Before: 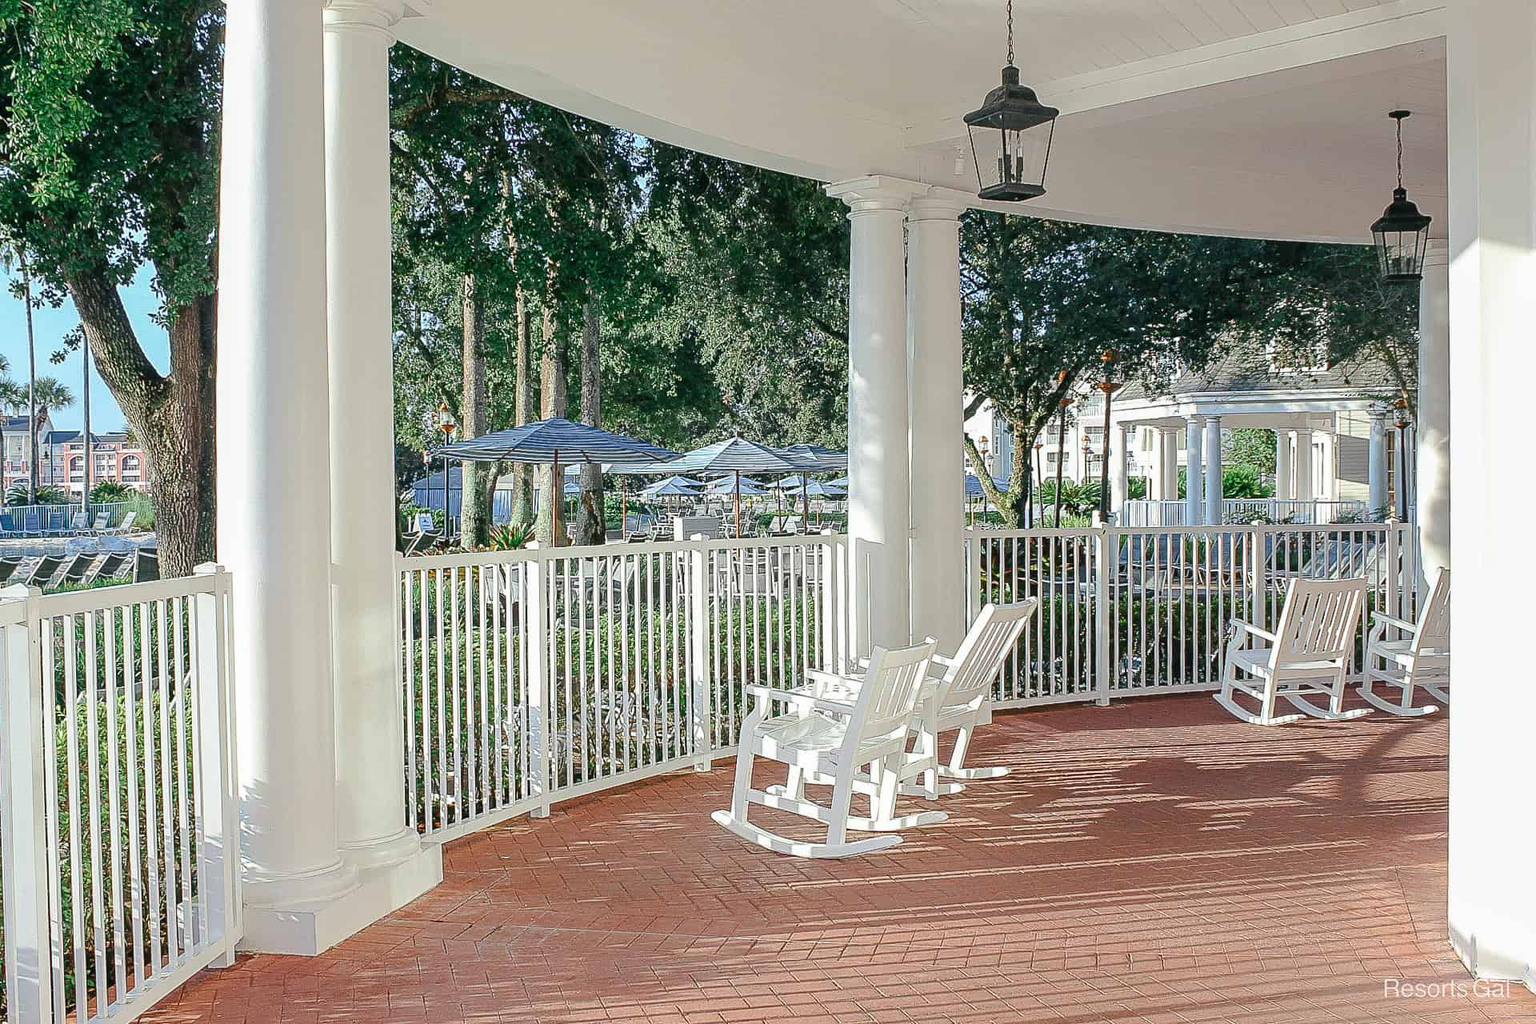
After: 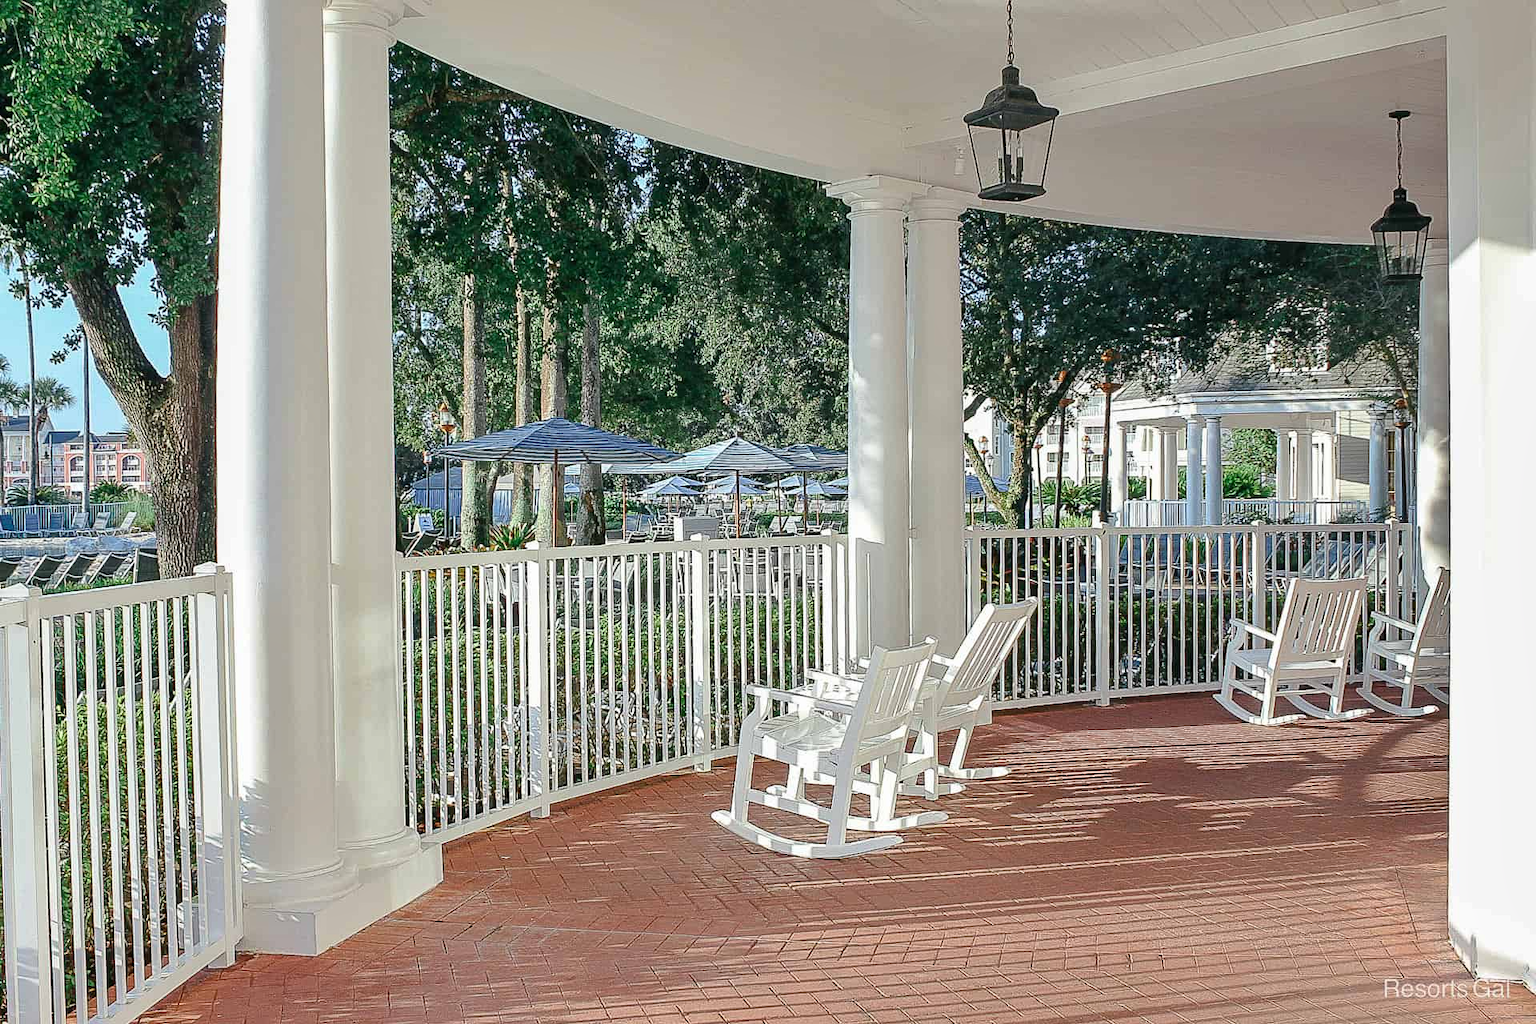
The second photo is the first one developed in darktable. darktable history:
shadows and highlights: shadows 23.01, highlights -49.1, soften with gaussian
